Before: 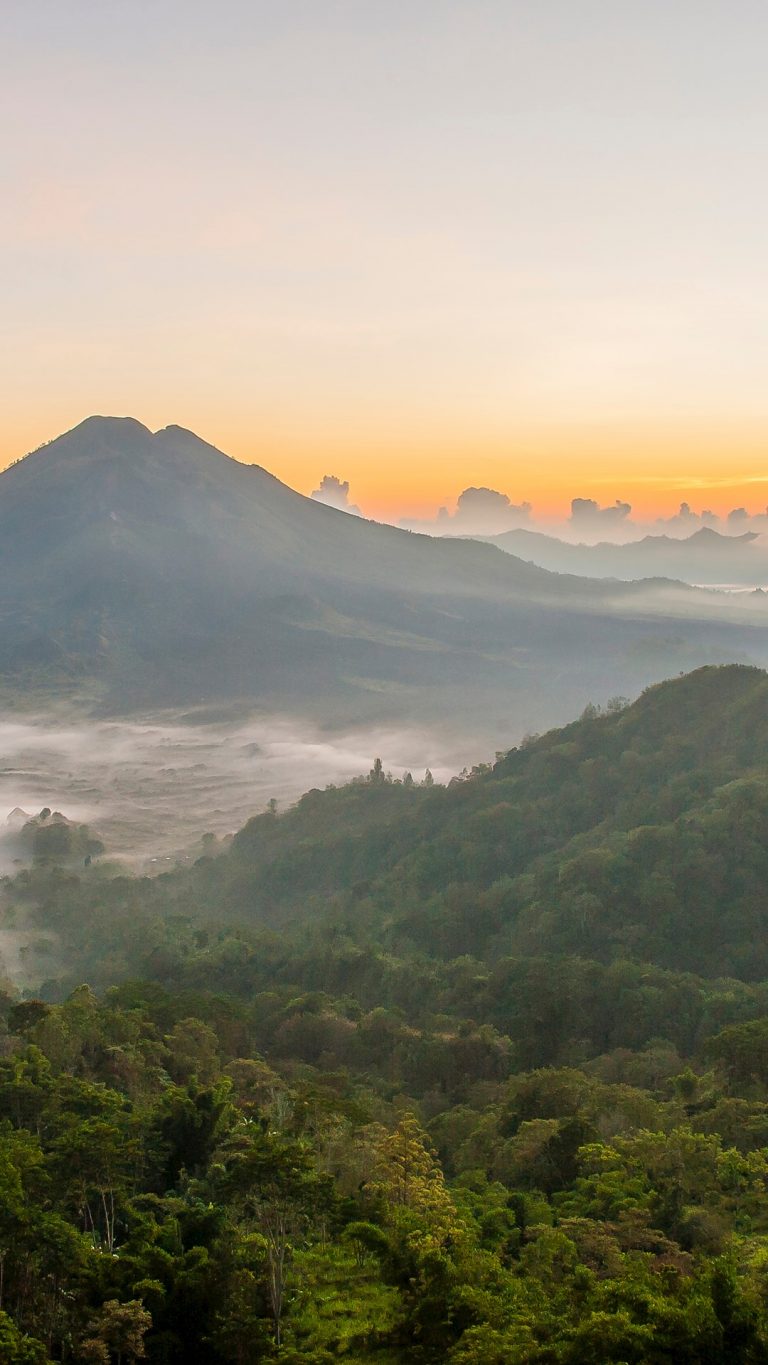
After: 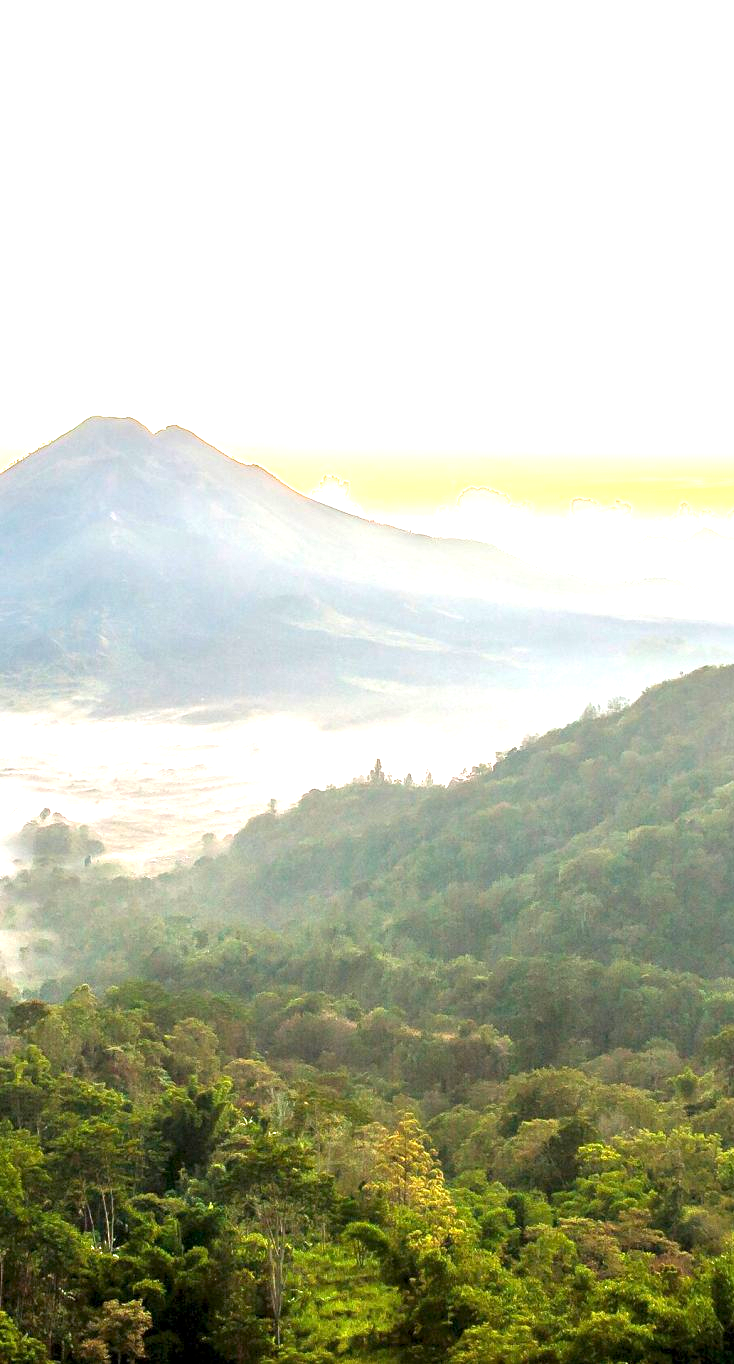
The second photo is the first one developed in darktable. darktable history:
crop: right 4.401%, bottom 0.049%
exposure: black level correction 0.001, exposure 1.825 EV, compensate exposure bias true, compensate highlight preservation false
